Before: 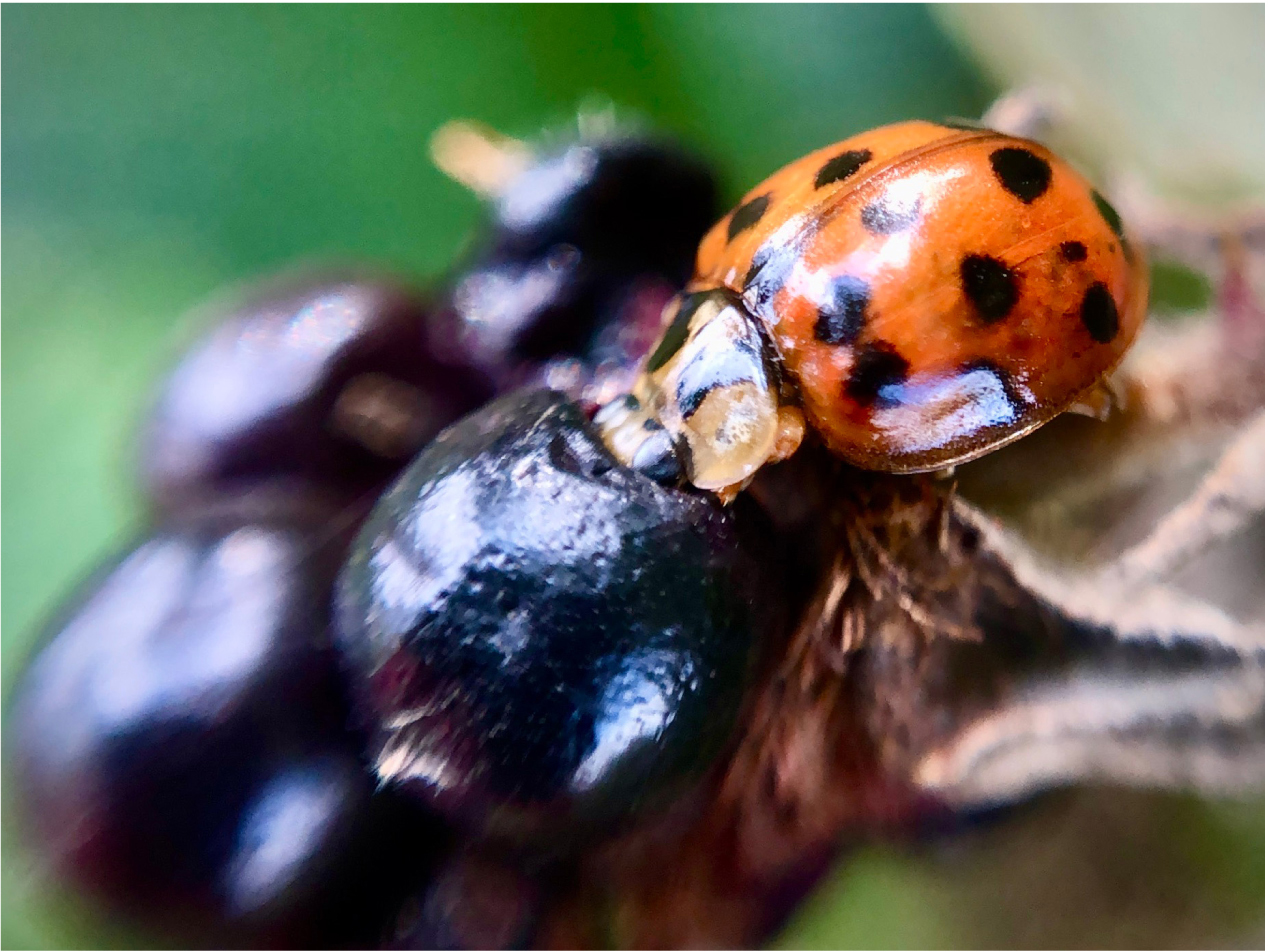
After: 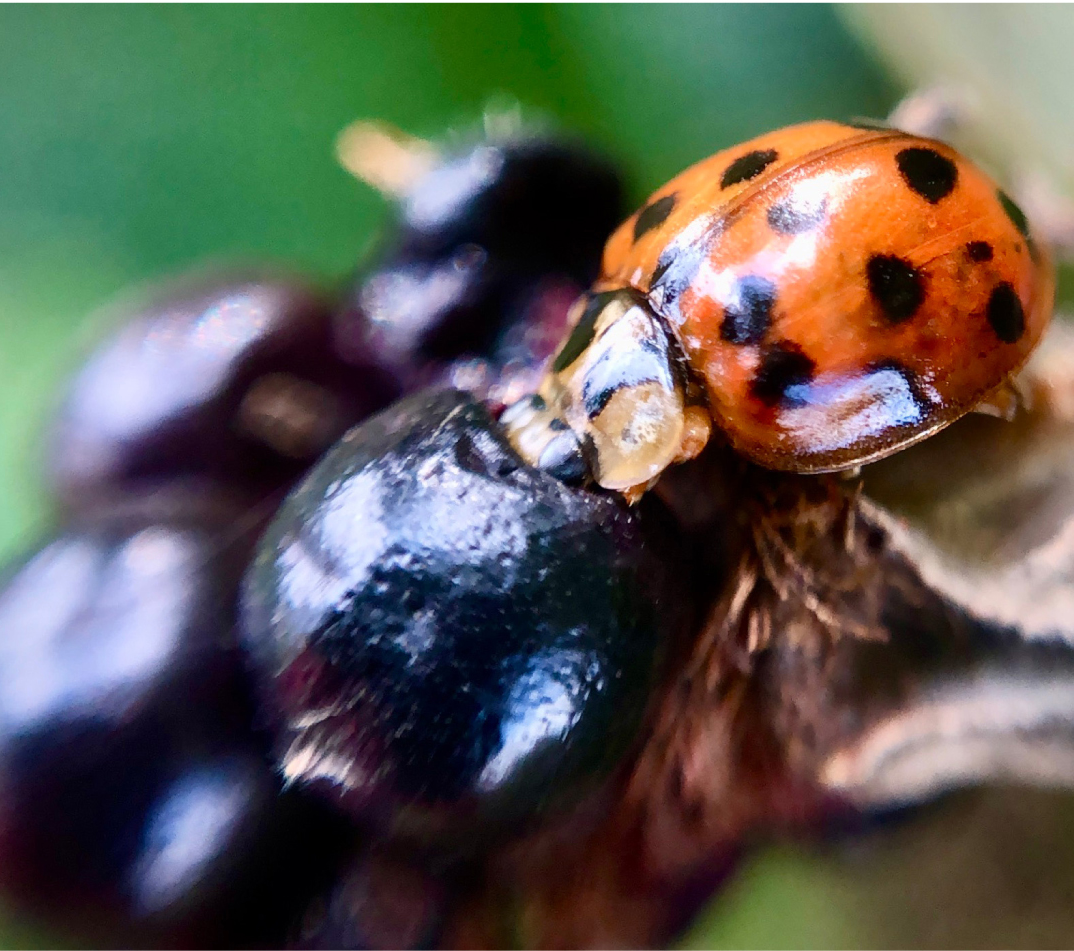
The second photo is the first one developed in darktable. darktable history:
crop: left 7.414%, right 7.859%
